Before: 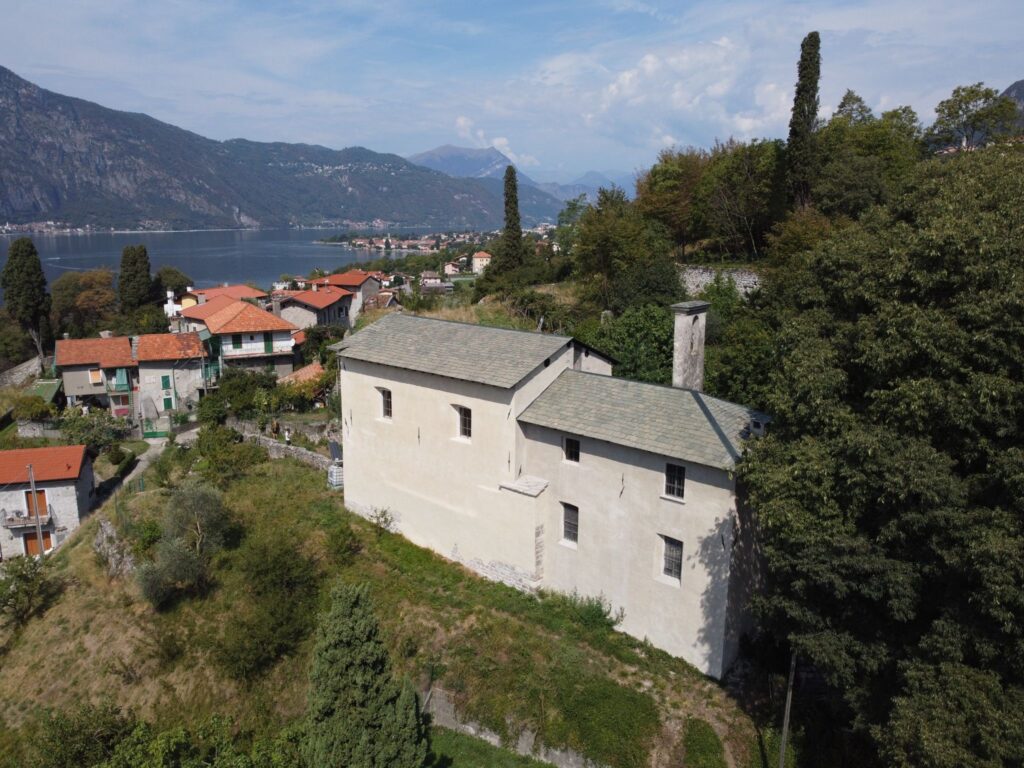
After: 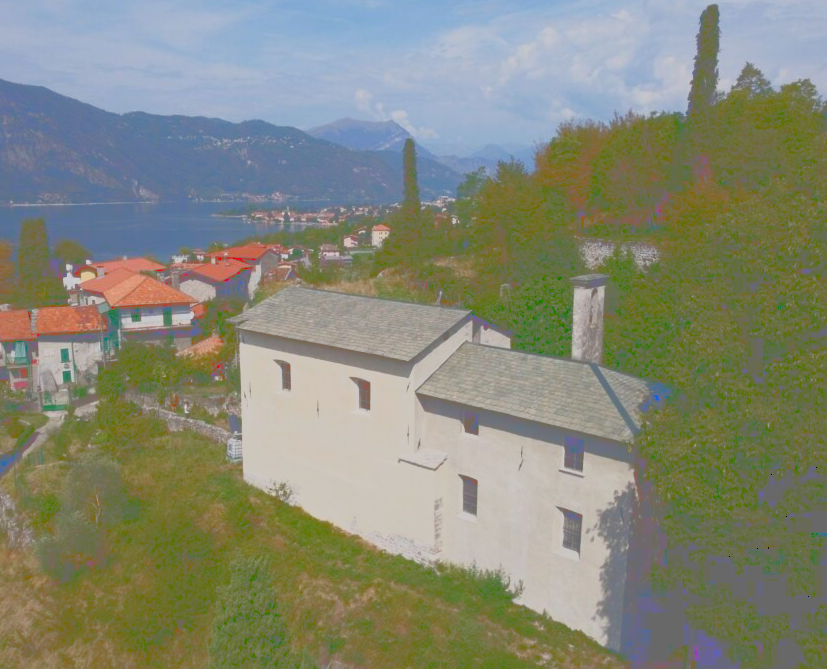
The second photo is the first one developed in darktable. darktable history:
crop: left 9.939%, top 3.574%, right 9.236%, bottom 9.312%
tone curve: curves: ch0 [(0, 0) (0.003, 0.437) (0.011, 0.438) (0.025, 0.441) (0.044, 0.441) (0.069, 0.441) (0.1, 0.444) (0.136, 0.447) (0.177, 0.452) (0.224, 0.457) (0.277, 0.466) (0.335, 0.485) (0.399, 0.514) (0.468, 0.558) (0.543, 0.616) (0.623, 0.686) (0.709, 0.76) (0.801, 0.803) (0.898, 0.825) (1, 1)], color space Lab, linked channels, preserve colors none
base curve: curves: ch0 [(0, 0) (0.74, 0.67) (1, 1)]
exposure: exposure -0.109 EV, compensate highlight preservation false
